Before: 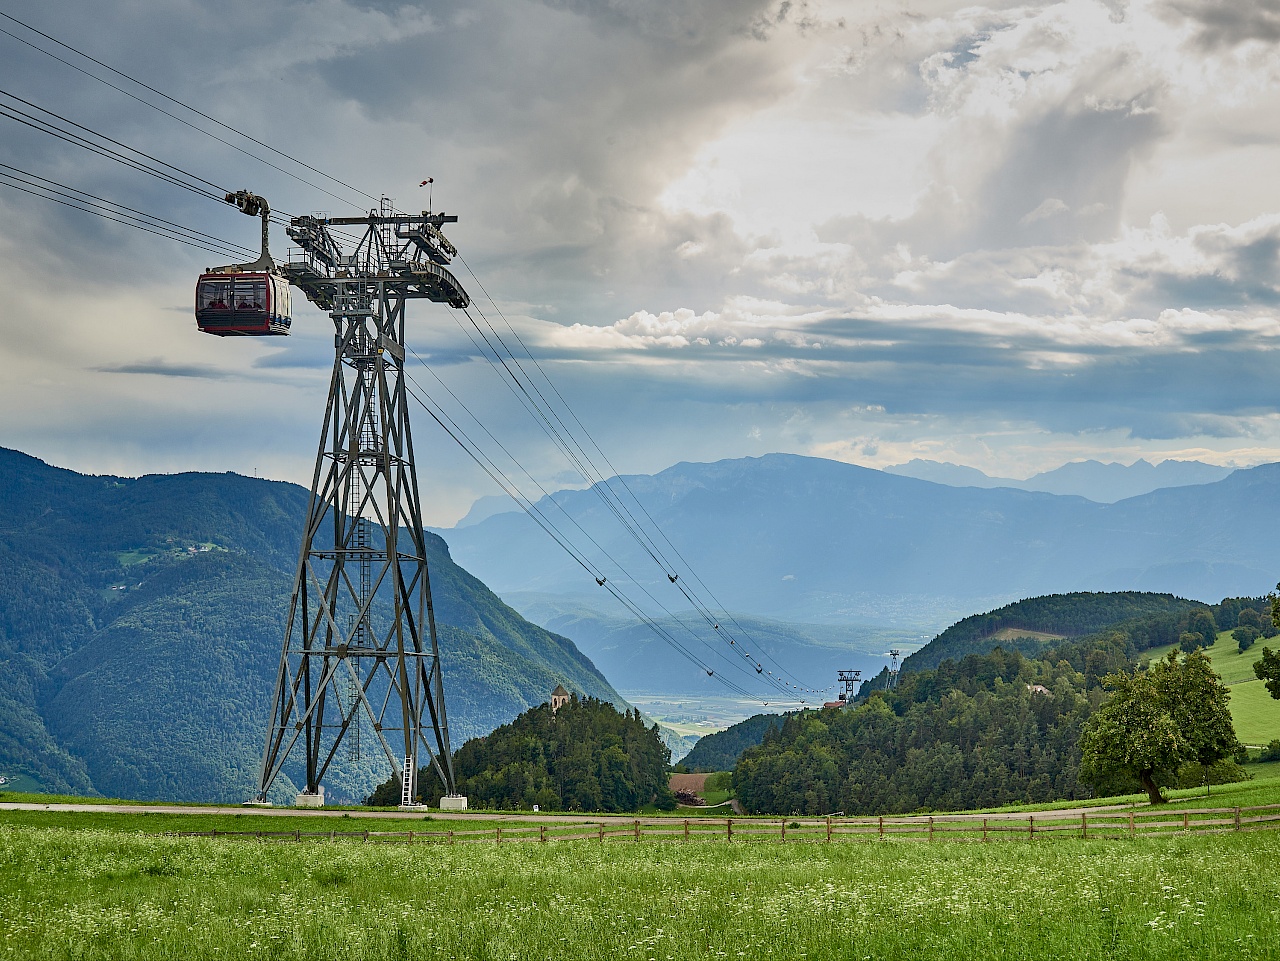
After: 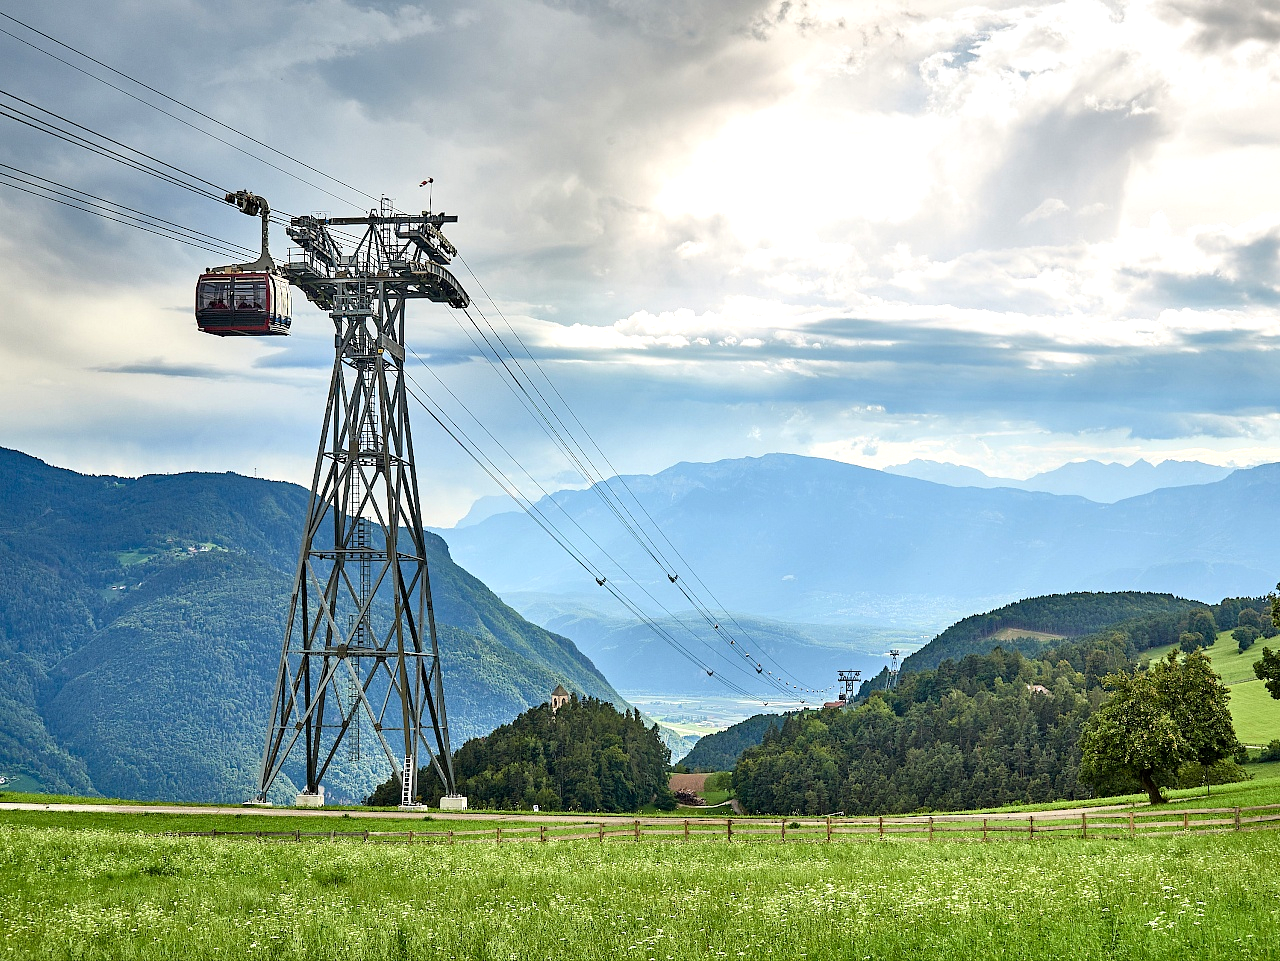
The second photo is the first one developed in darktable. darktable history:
tone equalizer: -8 EV -0.72 EV, -7 EV -0.721 EV, -6 EV -0.617 EV, -5 EV -0.397 EV, -3 EV 0.384 EV, -2 EV 0.6 EV, -1 EV 0.676 EV, +0 EV 0.735 EV
